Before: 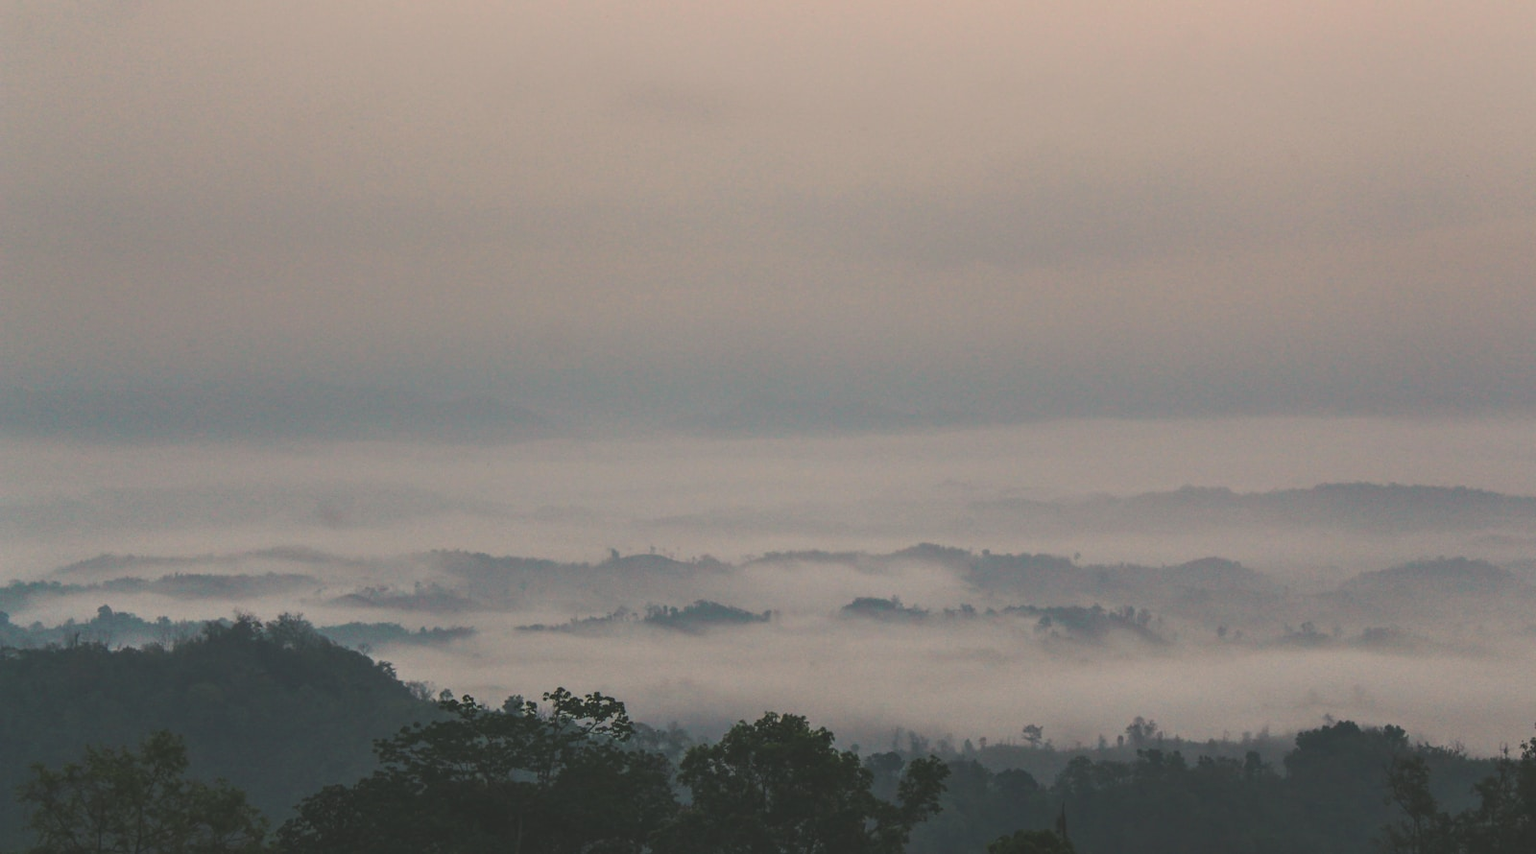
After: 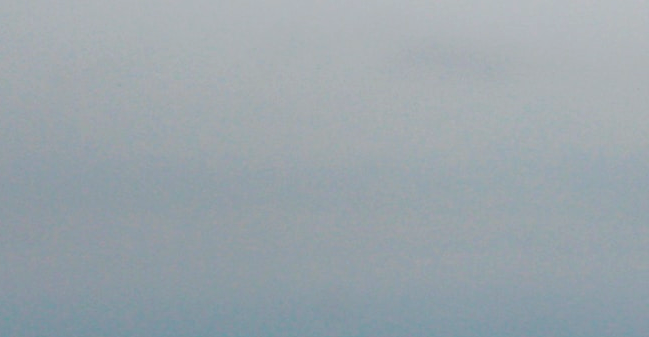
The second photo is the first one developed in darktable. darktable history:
crop: left 15.452%, top 5.459%, right 43.956%, bottom 56.62%
exposure: exposure 0.236 EV, compensate highlight preservation false
color correction: highlights a* -10.69, highlights b* -19.19
color balance rgb: perceptual saturation grading › global saturation 35%, perceptual saturation grading › highlights -25%, perceptual saturation grading › shadows 25%, global vibrance 10%
